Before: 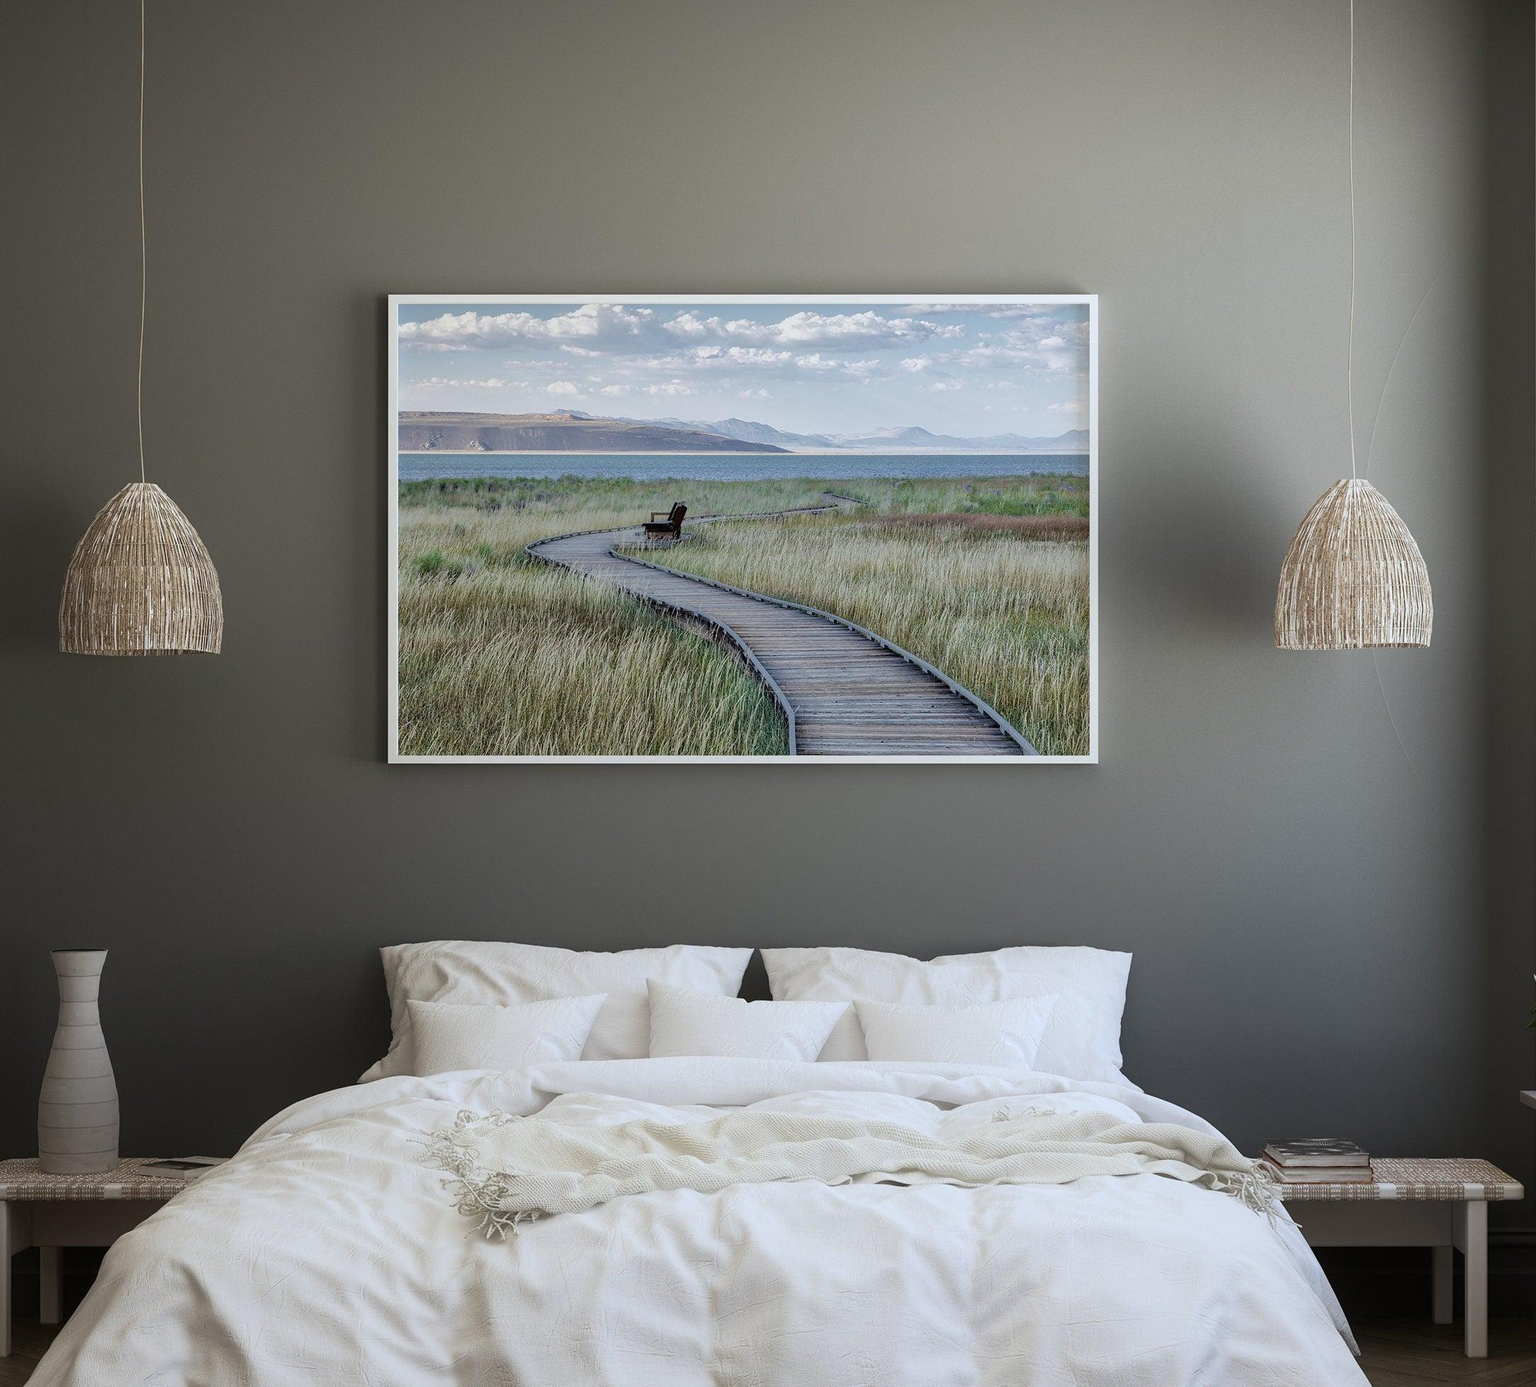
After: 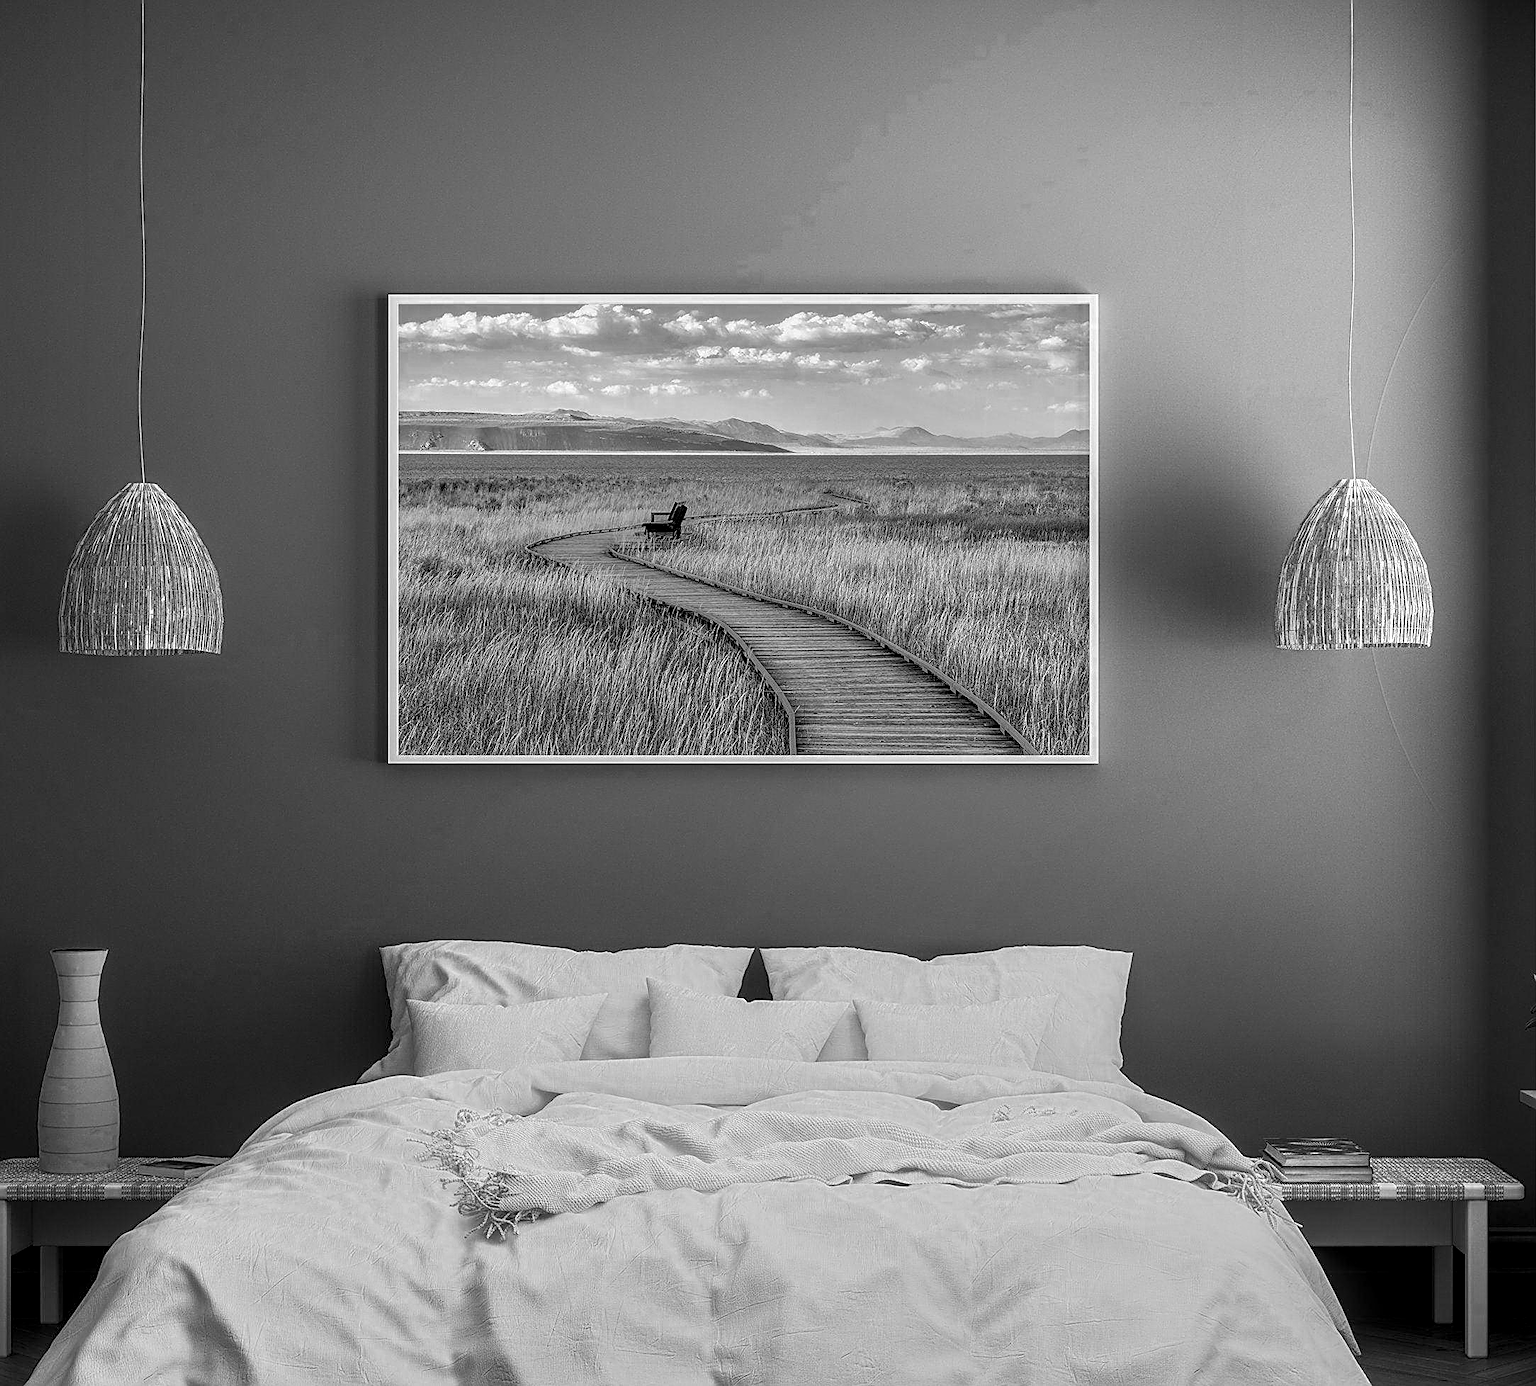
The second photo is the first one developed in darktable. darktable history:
tone equalizer: -8 EV -0.002 EV, -7 EV 0.005 EV, -6 EV -0.009 EV, -5 EV 0.011 EV, -4 EV -0.012 EV, -3 EV 0.007 EV, -2 EV -0.062 EV, -1 EV -0.293 EV, +0 EV -0.582 EV, smoothing diameter 2%, edges refinement/feathering 20, mask exposure compensation -1.57 EV, filter diffusion 5
sharpen: amount 0.901
local contrast: detail 150%
color zones: curves: ch0 [(0.002, 0.429) (0.121, 0.212) (0.198, 0.113) (0.276, 0.344) (0.331, 0.541) (0.41, 0.56) (0.482, 0.289) (0.619, 0.227) (0.721, 0.18) (0.821, 0.435) (0.928, 0.555) (1, 0.587)]; ch1 [(0, 0) (0.143, 0) (0.286, 0) (0.429, 0) (0.571, 0) (0.714, 0) (0.857, 0)]
